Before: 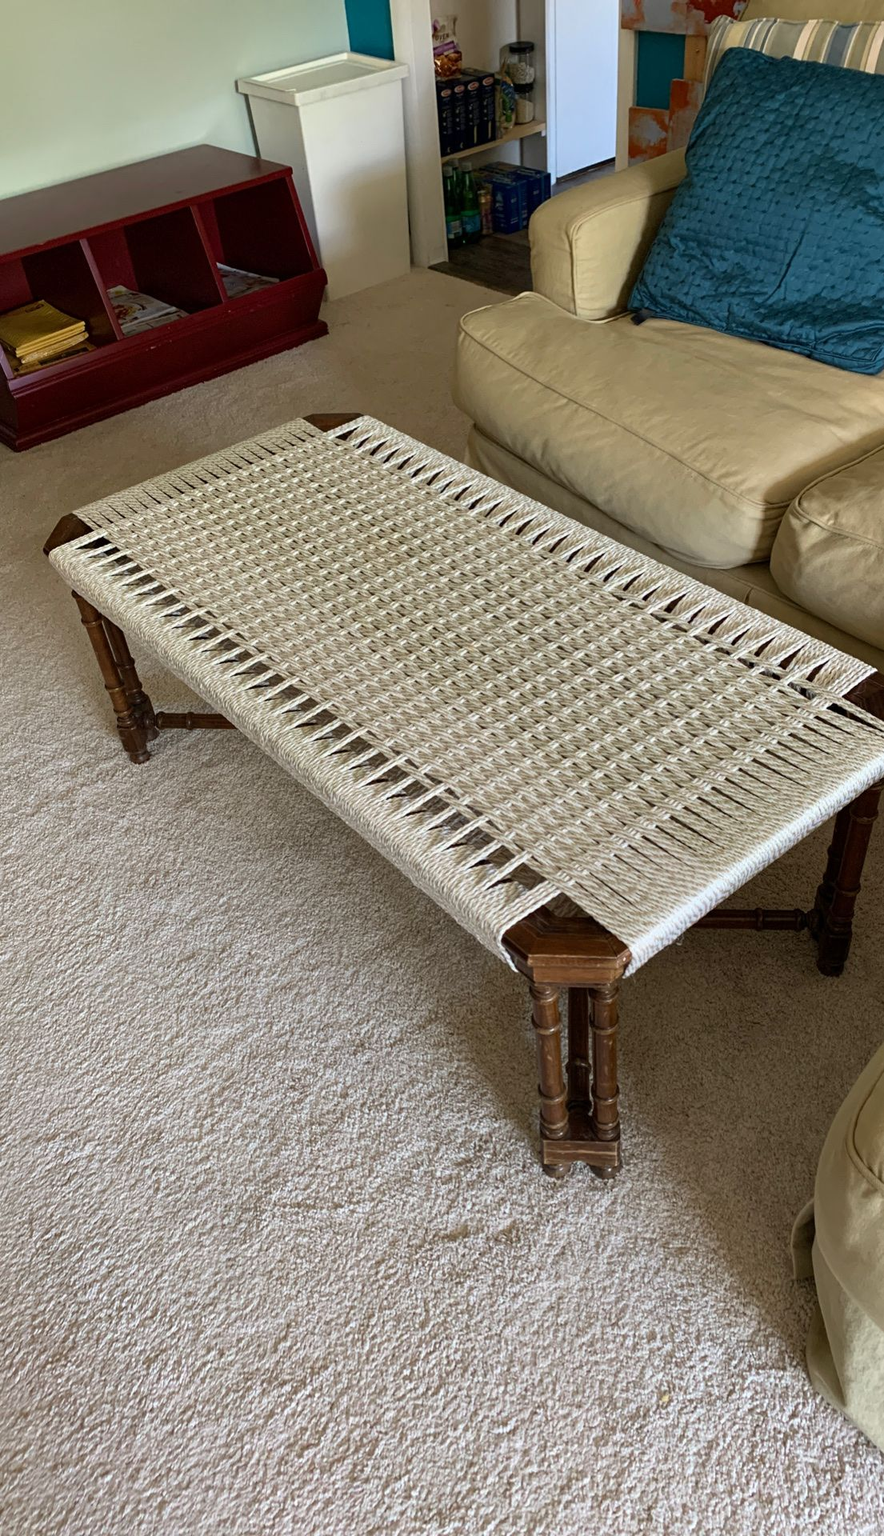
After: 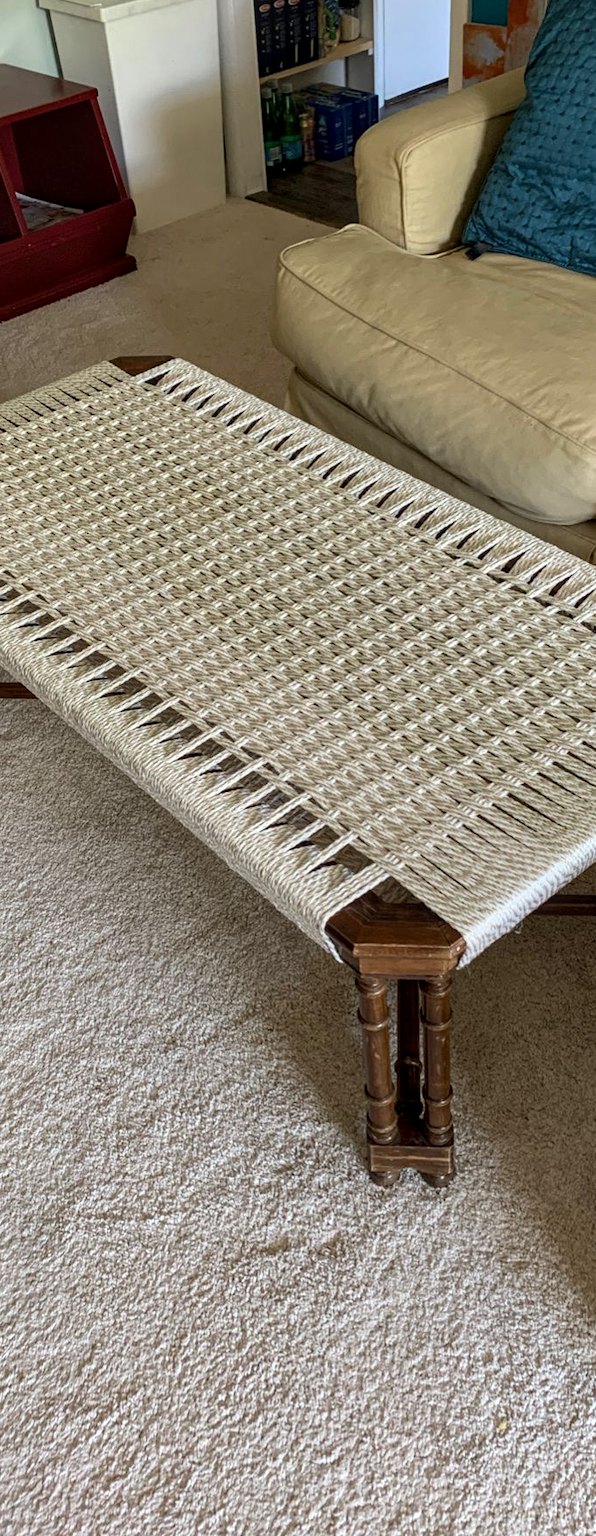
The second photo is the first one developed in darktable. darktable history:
crop and rotate: left 22.953%, top 5.619%, right 14.854%, bottom 2.248%
local contrast: on, module defaults
